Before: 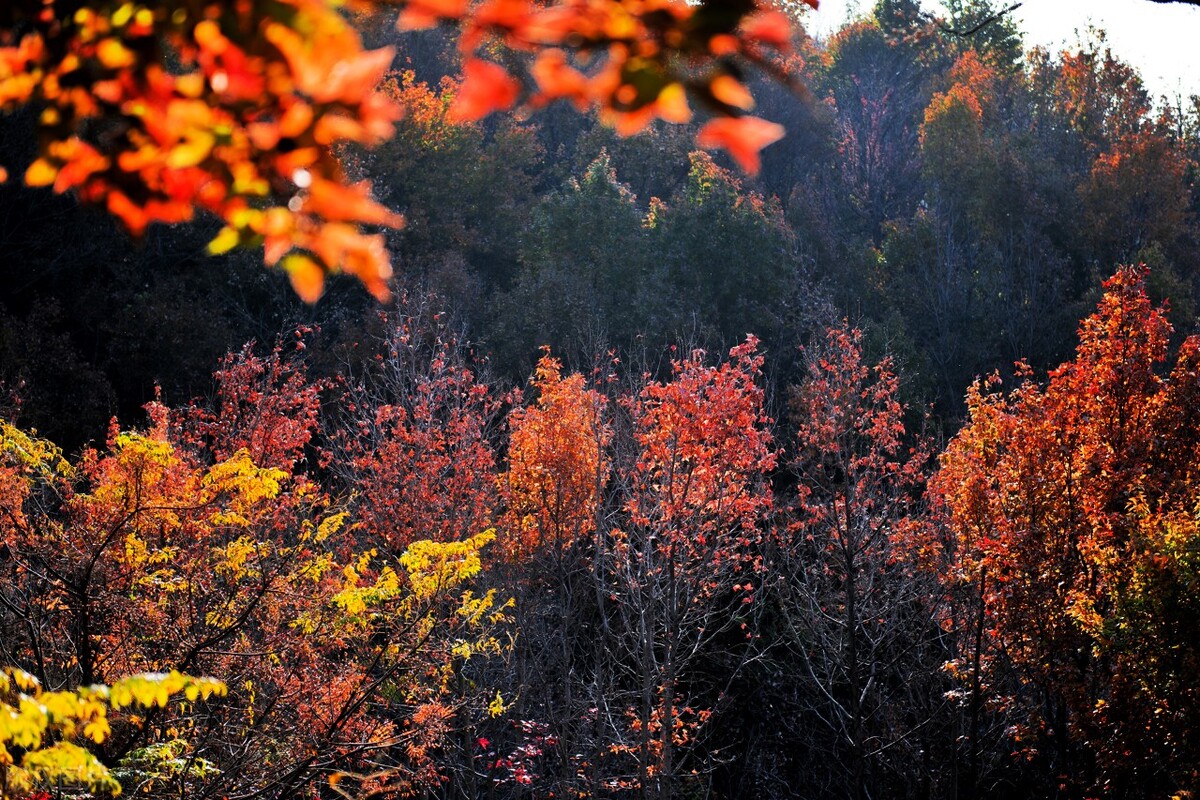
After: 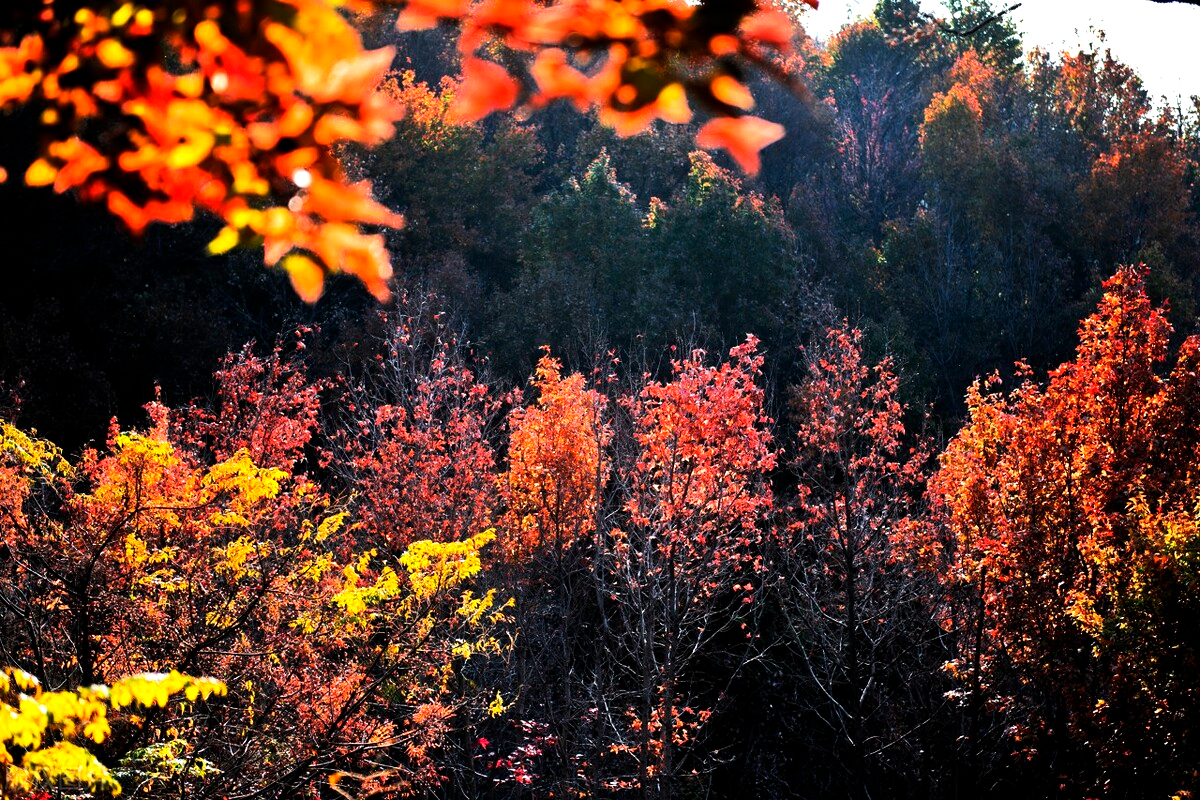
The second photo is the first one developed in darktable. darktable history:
tone equalizer: -8 EV -0.753 EV, -7 EV -0.705 EV, -6 EV -0.567 EV, -5 EV -0.413 EV, -3 EV 0.401 EV, -2 EV 0.6 EV, -1 EV 0.683 EV, +0 EV 0.764 EV, edges refinement/feathering 500, mask exposure compensation -1.57 EV, preserve details no
